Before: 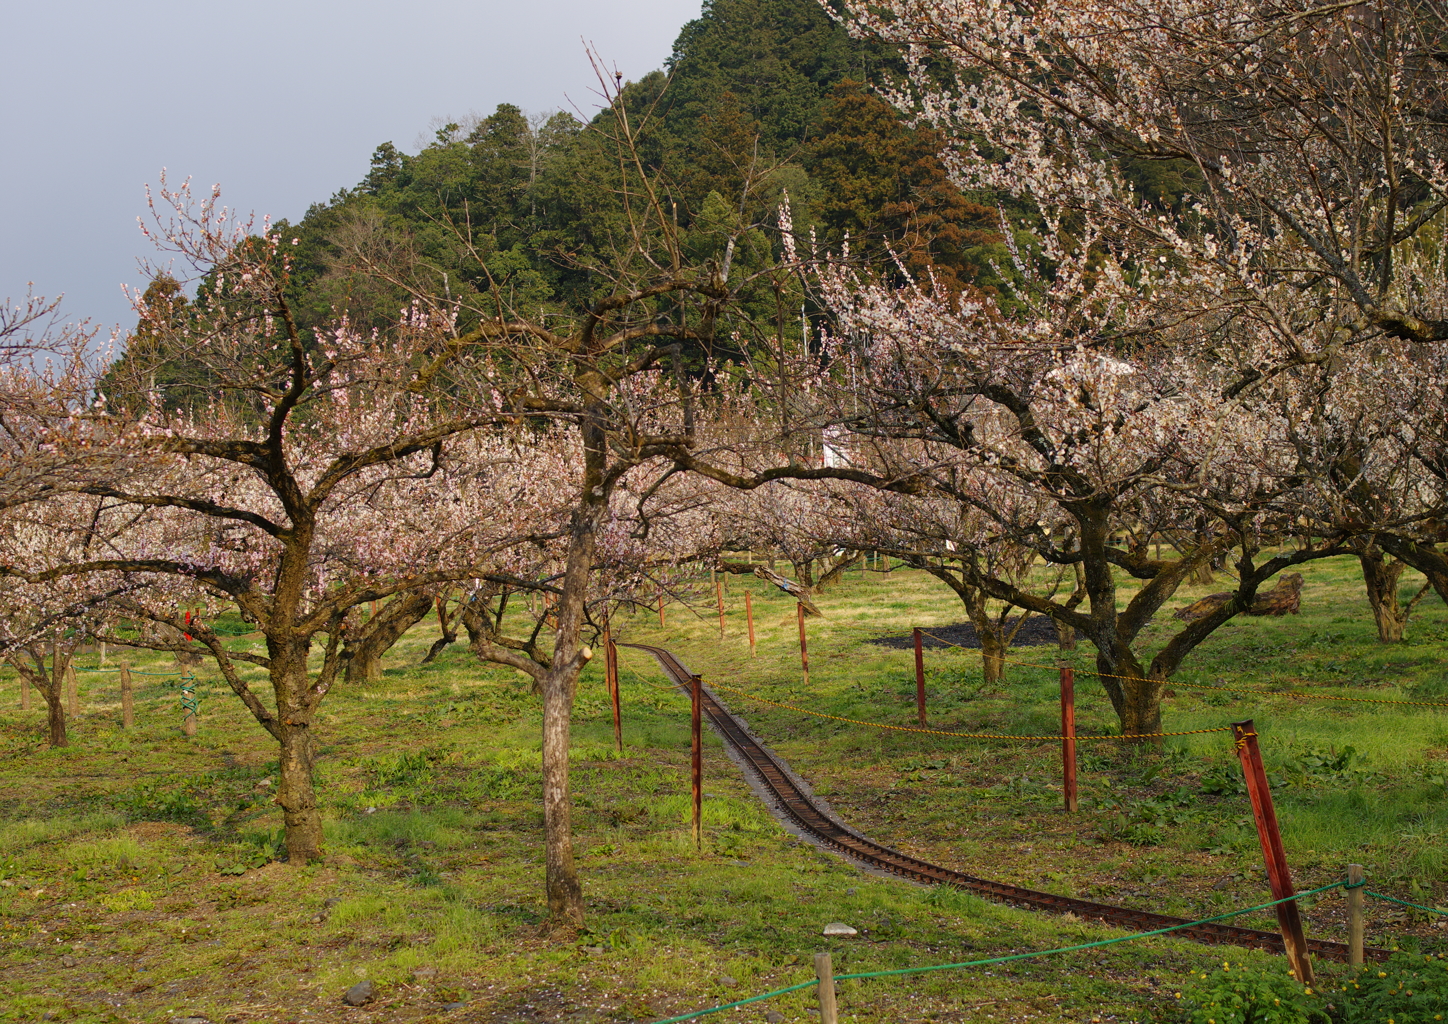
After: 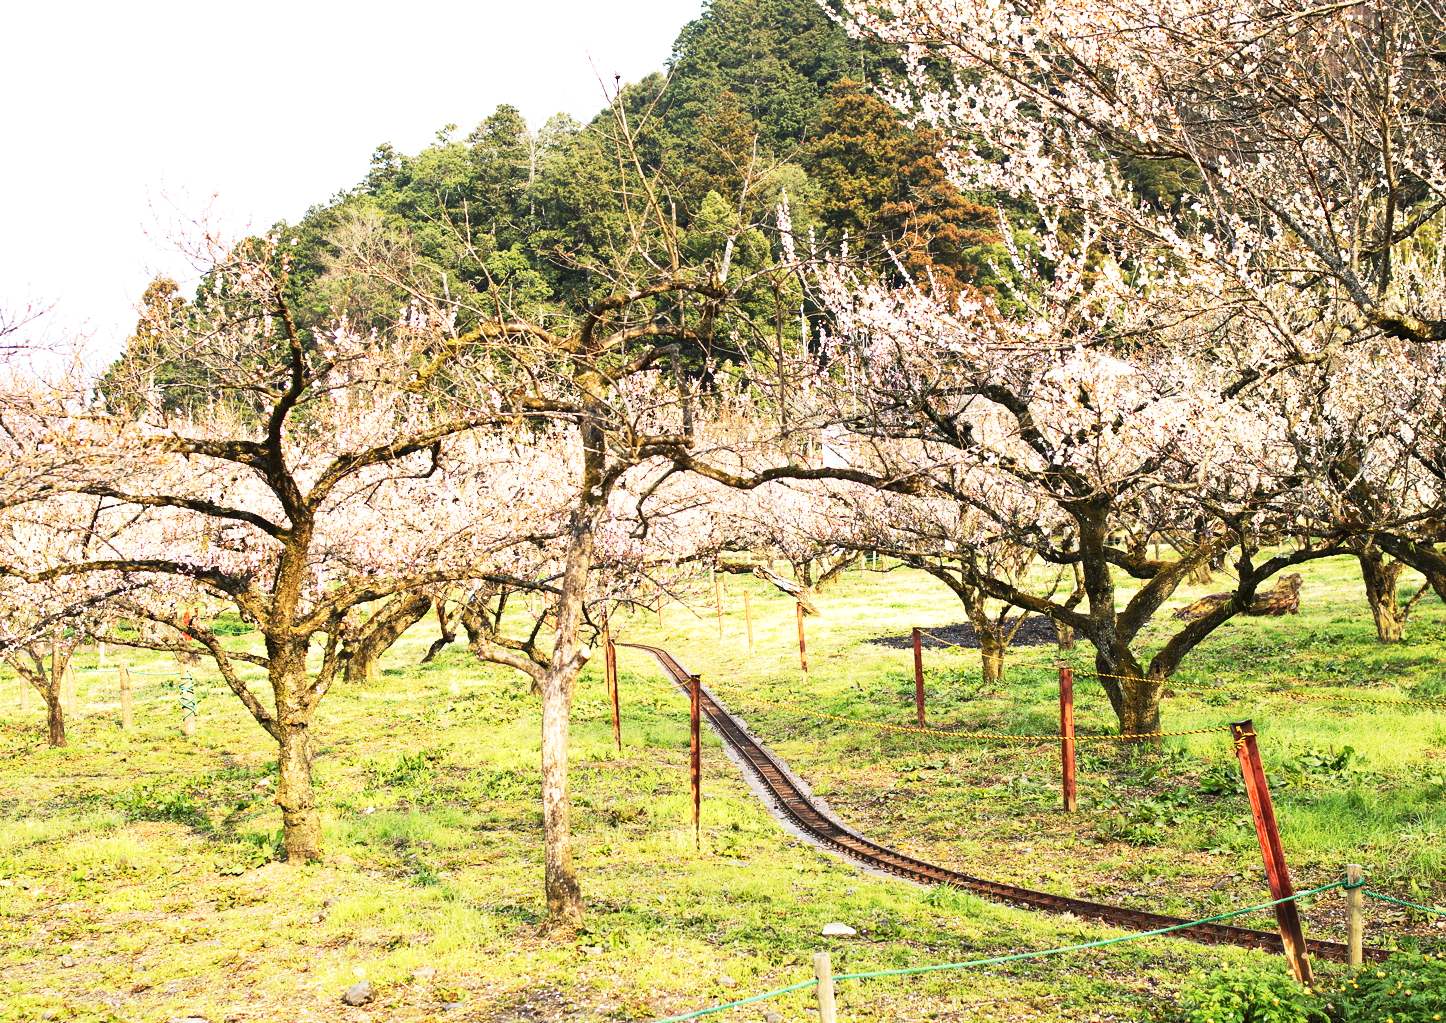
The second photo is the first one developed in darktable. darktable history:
tone equalizer: -8 EV -1.11 EV, -7 EV -1.02 EV, -6 EV -0.863 EV, -5 EV -0.555 EV, -3 EV 0.56 EV, -2 EV 0.84 EV, -1 EV 1.01 EV, +0 EV 1.06 EV, edges refinement/feathering 500, mask exposure compensation -1.57 EV, preserve details no
exposure: black level correction 0, exposure 1.2 EV, compensate highlight preservation false
base curve: curves: ch0 [(0, 0) (0.088, 0.125) (0.176, 0.251) (0.354, 0.501) (0.613, 0.749) (1, 0.877)], preserve colors none
crop: left 0.08%
